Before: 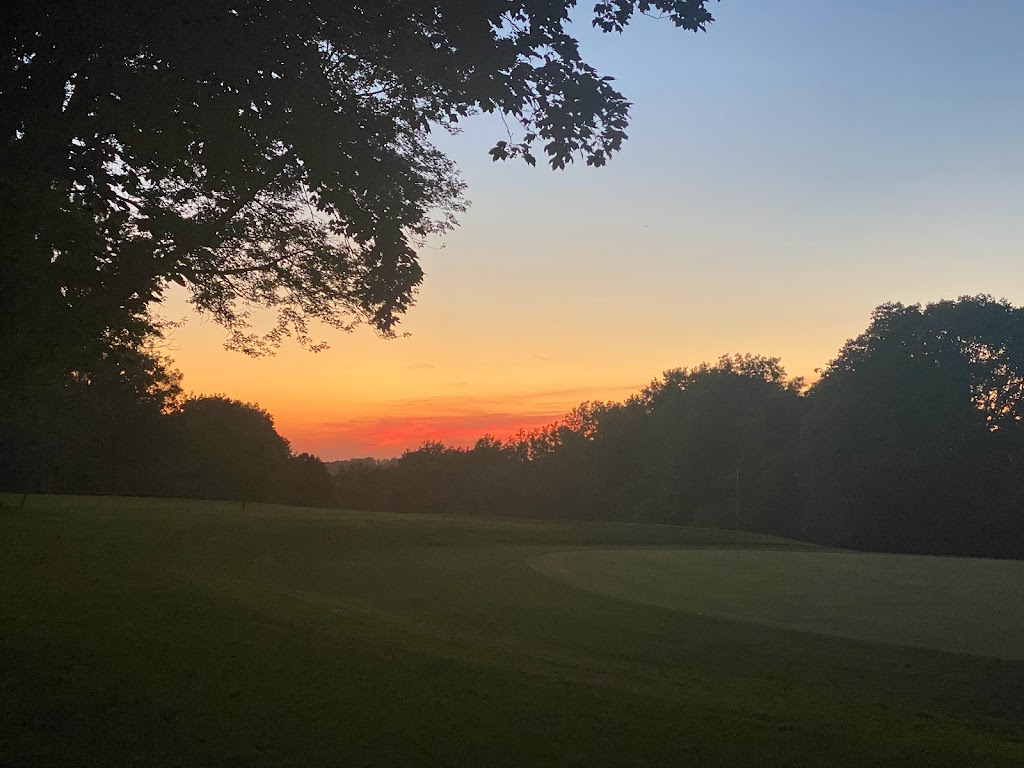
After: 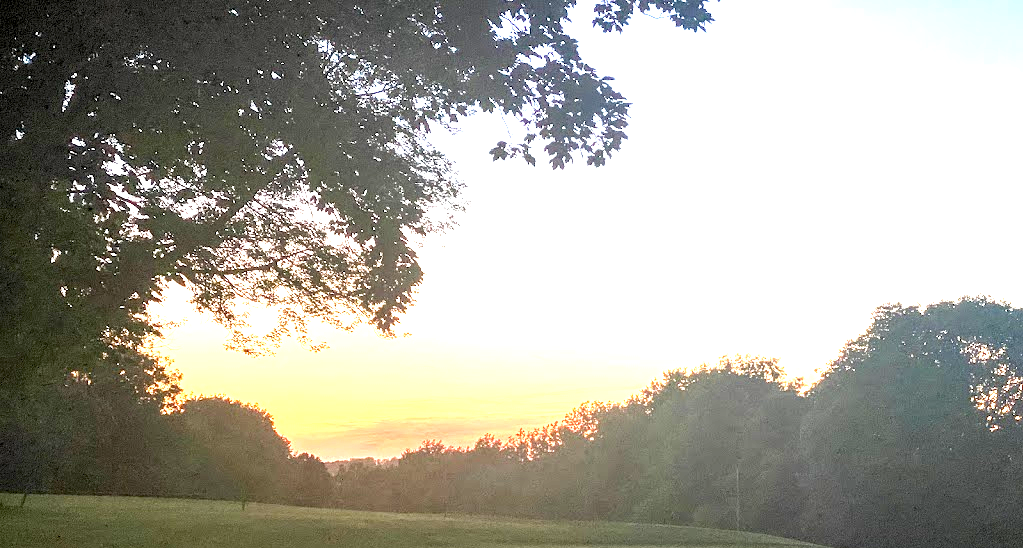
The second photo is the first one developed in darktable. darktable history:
local contrast: detail 160%
crop: bottom 28.576%
exposure: black level correction 0.001, exposure 2 EV, compensate highlight preservation false
rotate and perspective: crop left 0, crop top 0
